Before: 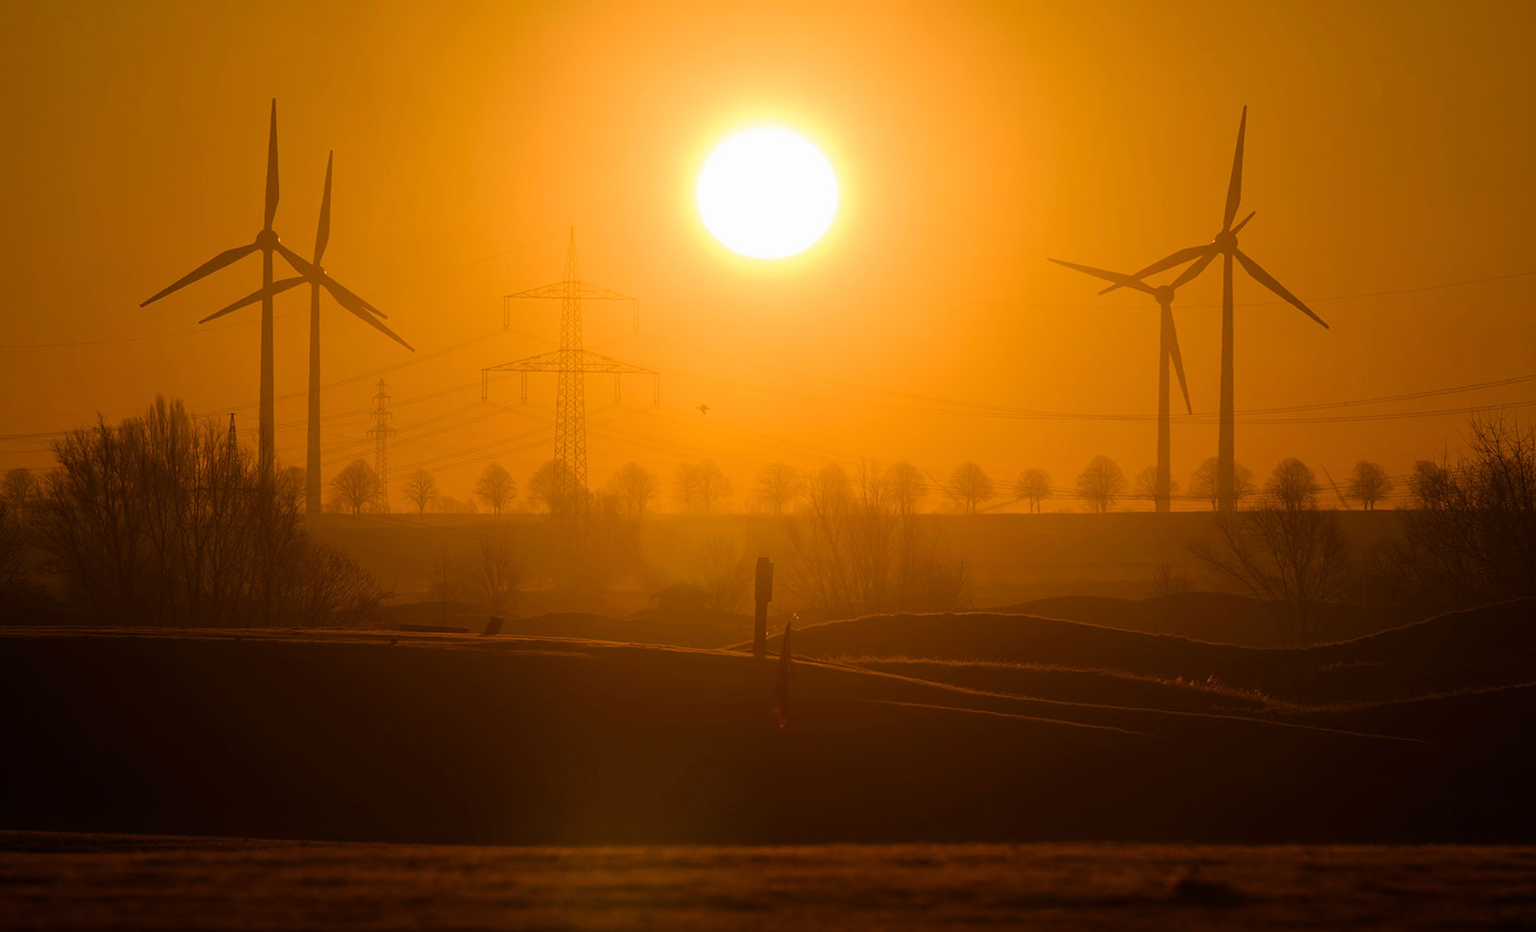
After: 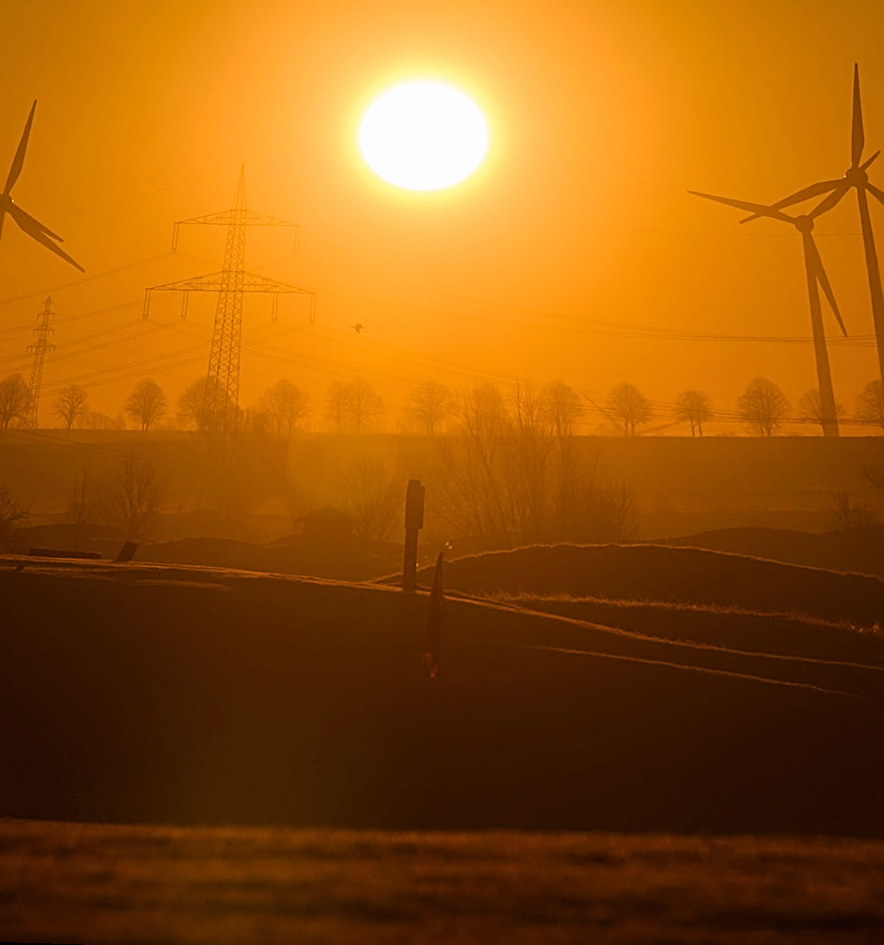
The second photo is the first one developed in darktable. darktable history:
crop and rotate: left 15.754%, right 17.579%
rotate and perspective: rotation 0.72°, lens shift (vertical) -0.352, lens shift (horizontal) -0.051, crop left 0.152, crop right 0.859, crop top 0.019, crop bottom 0.964
sharpen: radius 2.767
